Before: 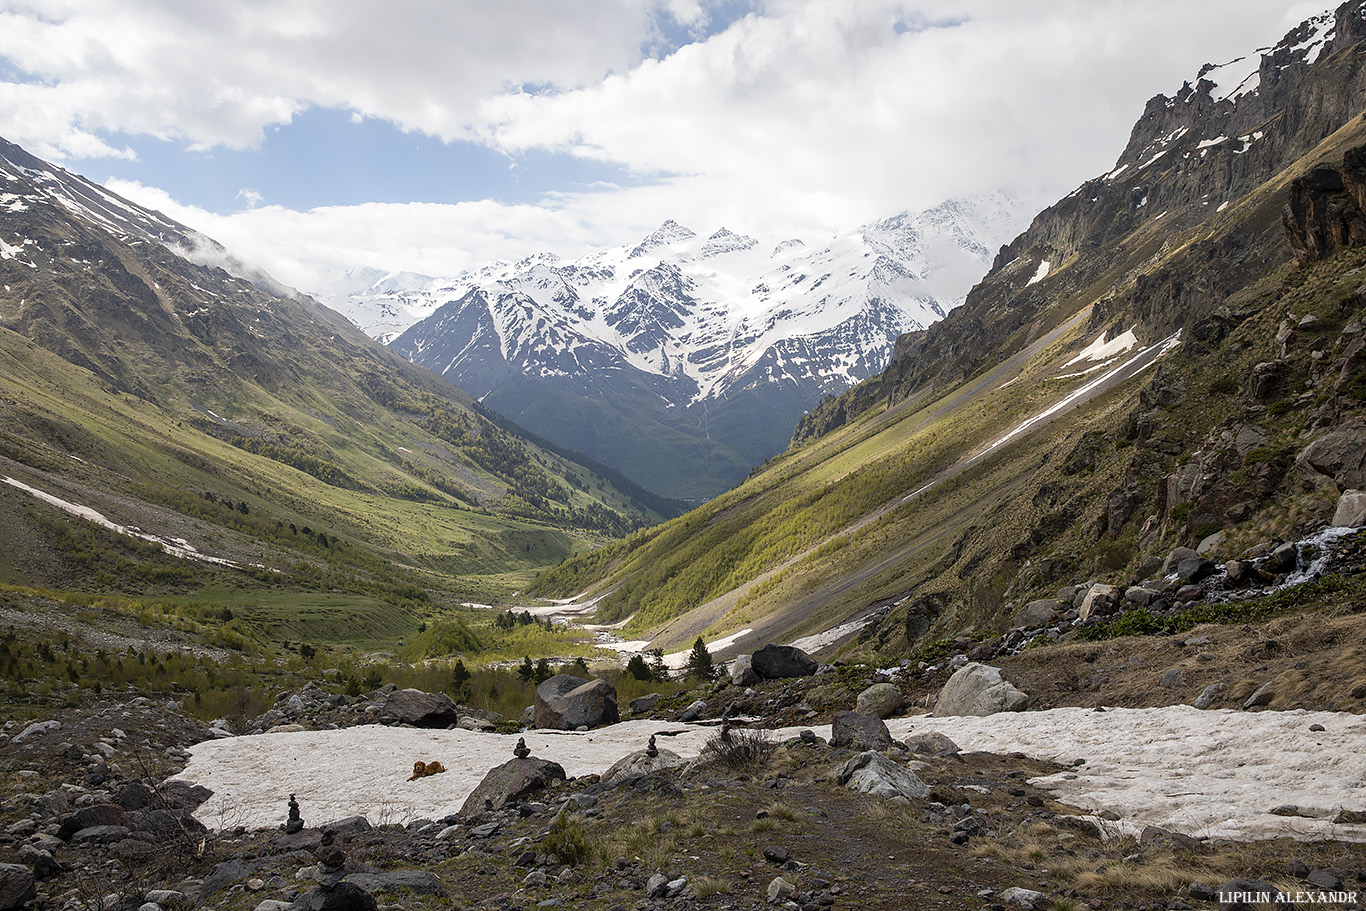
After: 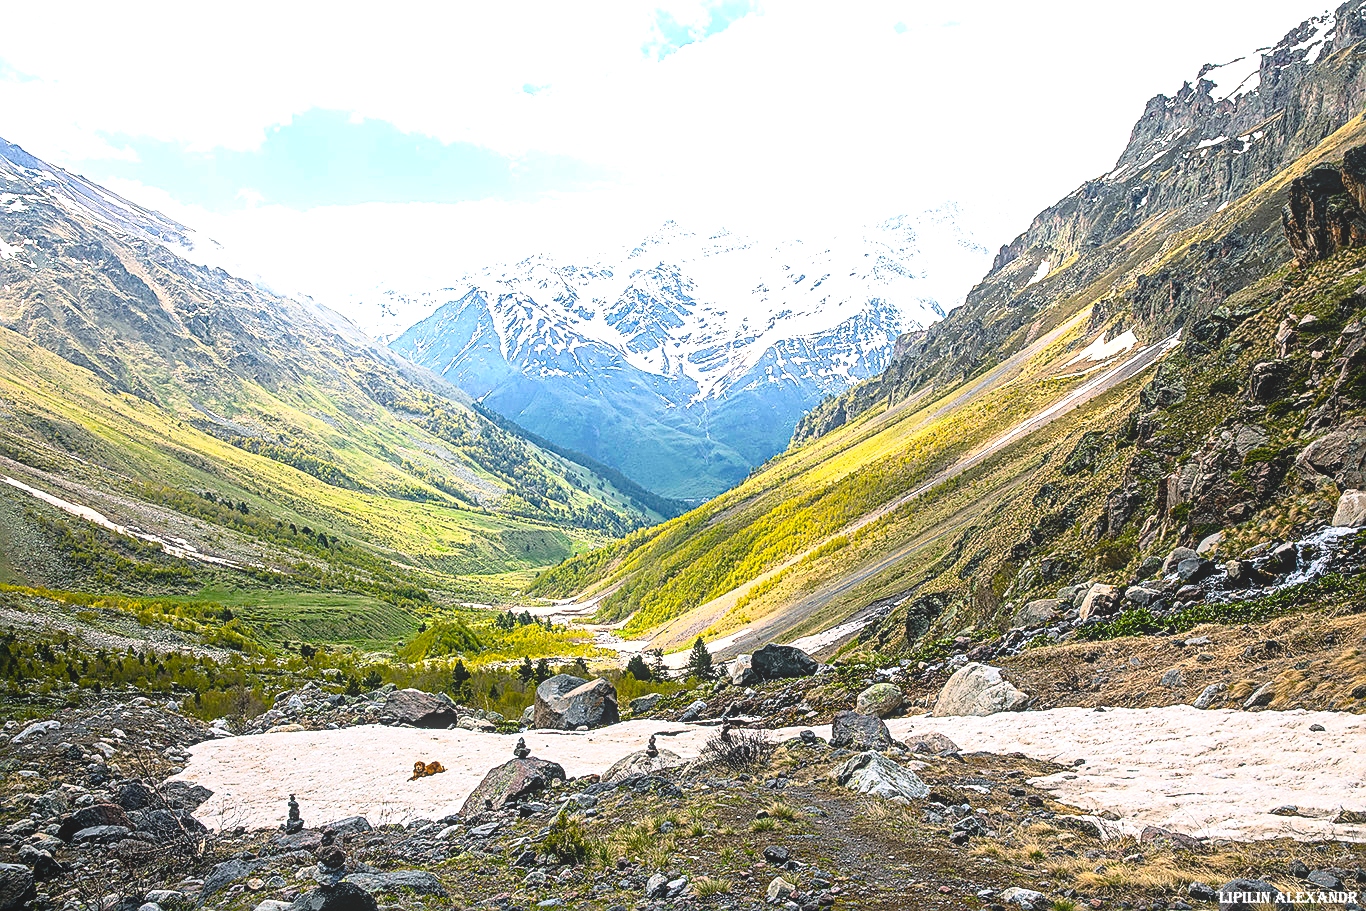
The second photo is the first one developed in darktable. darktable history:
color balance rgb: power › luminance -7.679%, power › chroma 1.12%, power › hue 216.24°, perceptual saturation grading › global saturation 31.056%, perceptual brilliance grading › global brilliance 12.37%, global vibrance 1.152%, saturation formula JzAzBz (2021)
local contrast: highlights 46%, shadows 0%, detail 98%
exposure: black level correction 0, exposure 0.498 EV, compensate highlight preservation false
sharpen: radius 2.538, amount 0.651
tone equalizer: -8 EV -0.724 EV, -7 EV -0.717 EV, -6 EV -0.616 EV, -5 EV -0.383 EV, -3 EV 0.39 EV, -2 EV 0.6 EV, -1 EV 0.701 EV, +0 EV 0.722 EV
base curve: curves: ch0 [(0, 0) (0.688, 0.865) (1, 1)]
